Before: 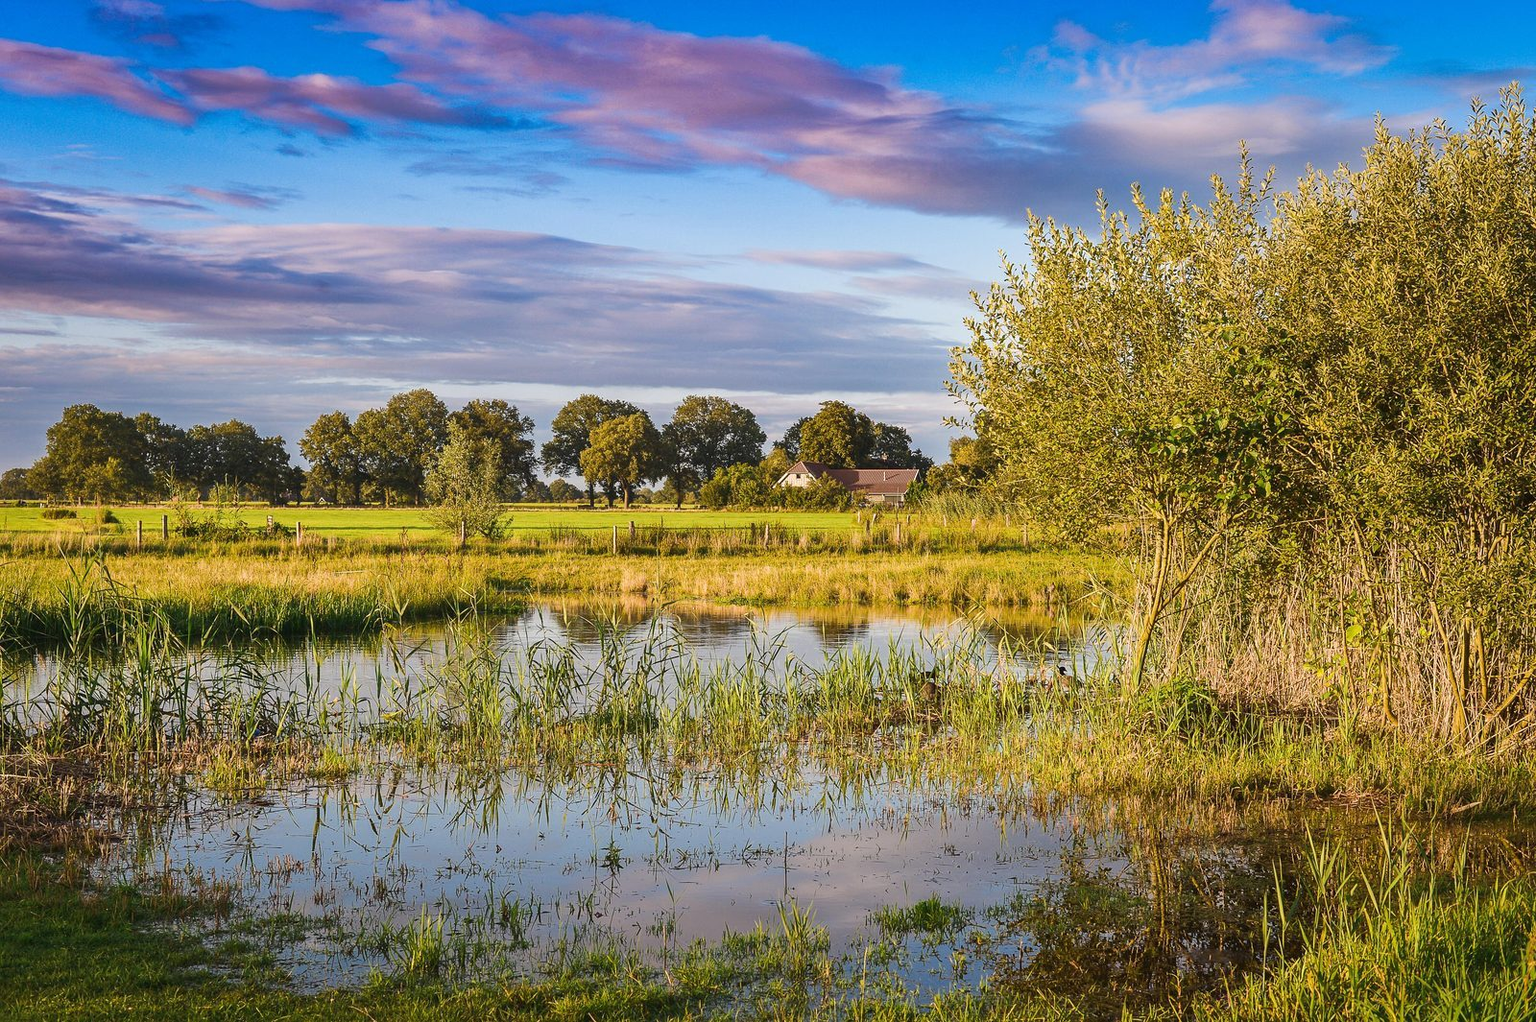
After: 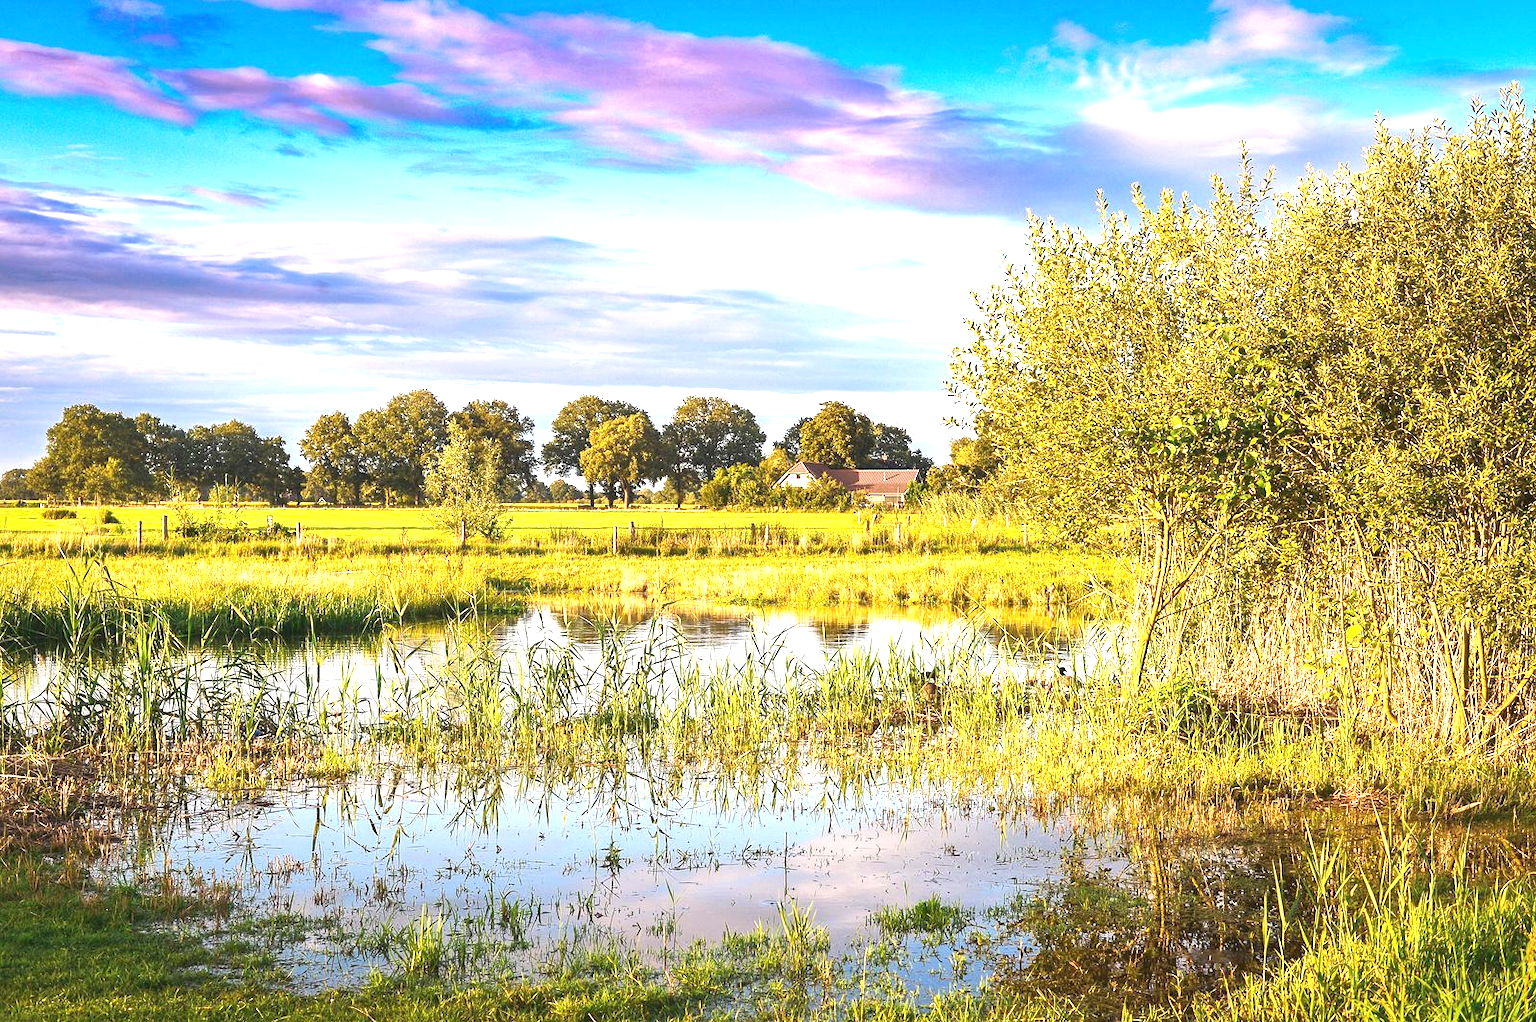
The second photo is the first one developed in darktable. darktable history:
white balance: emerald 1
exposure: black level correction 0, exposure 1.388 EV, compensate exposure bias true, compensate highlight preservation false
